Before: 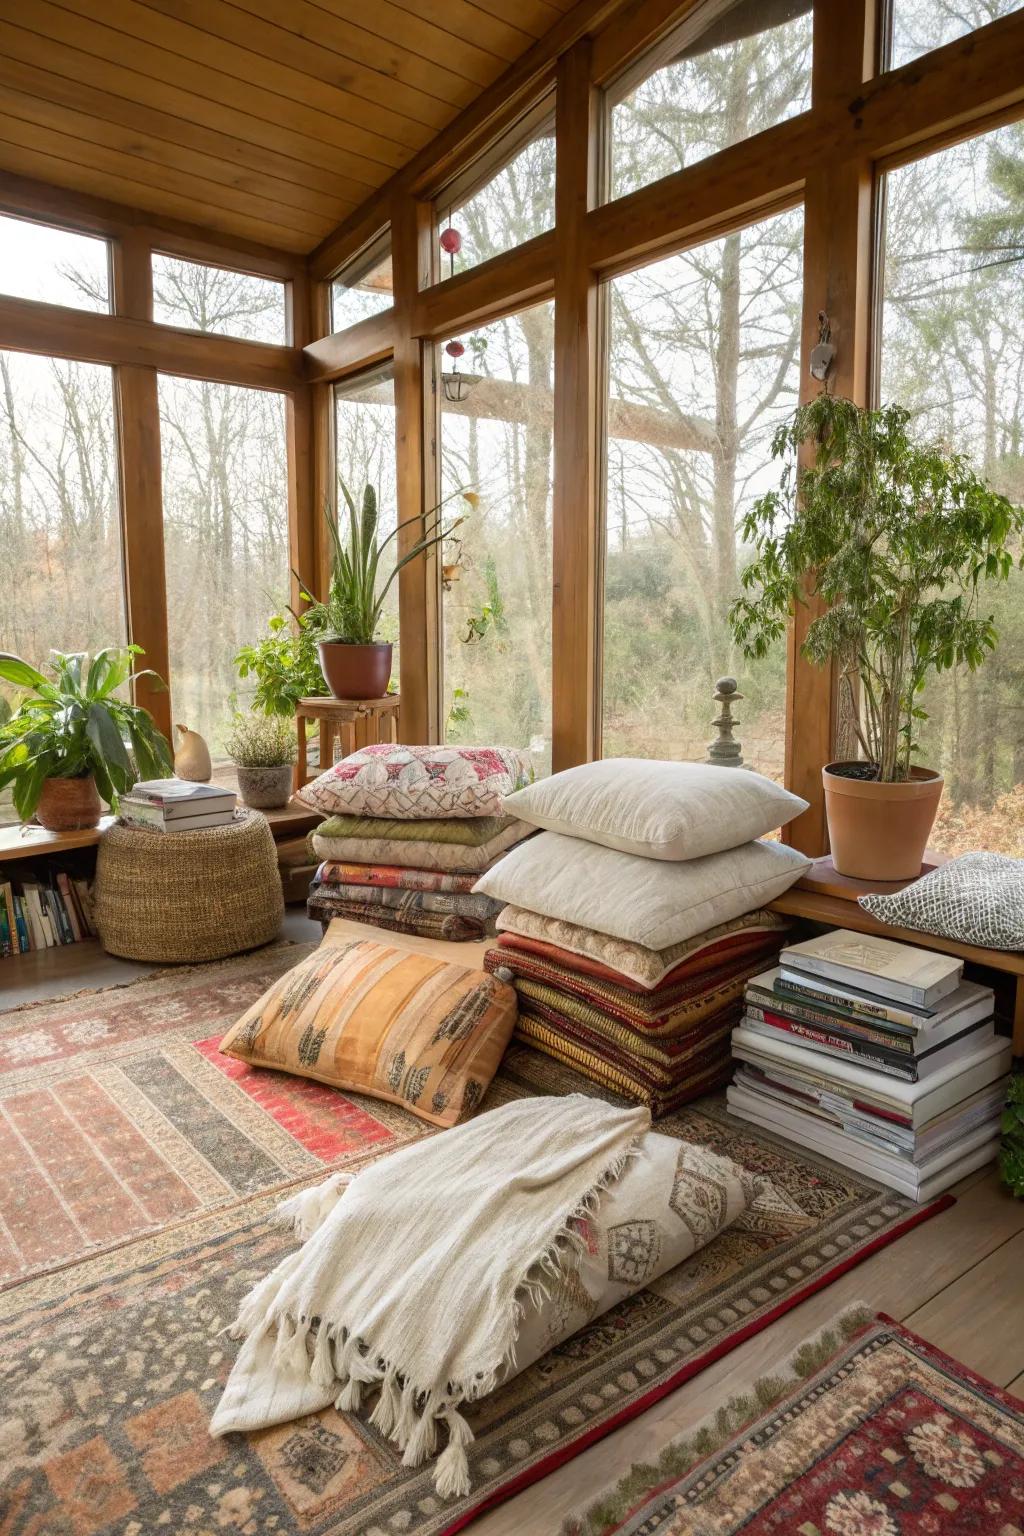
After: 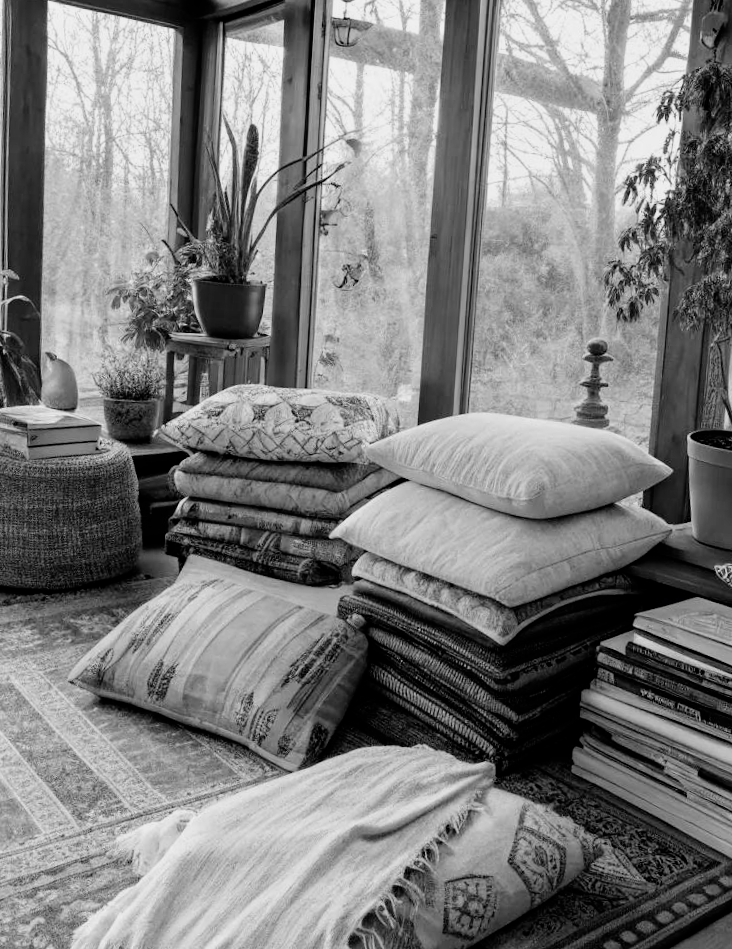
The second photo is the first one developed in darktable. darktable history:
haze removal: compatibility mode true, adaptive false
crop and rotate: angle -3.53°, left 9.783%, top 20.522%, right 12.205%, bottom 12.095%
shadows and highlights: shadows -11.63, white point adjustment 3.98, highlights 28.19
contrast equalizer: y [[0.5 ×6], [0.5 ×6], [0.5, 0.5, 0.501, 0.545, 0.707, 0.863], [0 ×6], [0 ×6]]
filmic rgb: black relative exposure -5.06 EV, white relative exposure 3.53 EV, hardness 3.17, contrast 1.189, highlights saturation mix -49.84%, color science v6 (2022)
tone equalizer: on, module defaults
color calibration: output gray [0.253, 0.26, 0.487, 0], illuminant same as pipeline (D50), adaptation XYZ, x 0.346, y 0.357, temperature 5019.33 K
